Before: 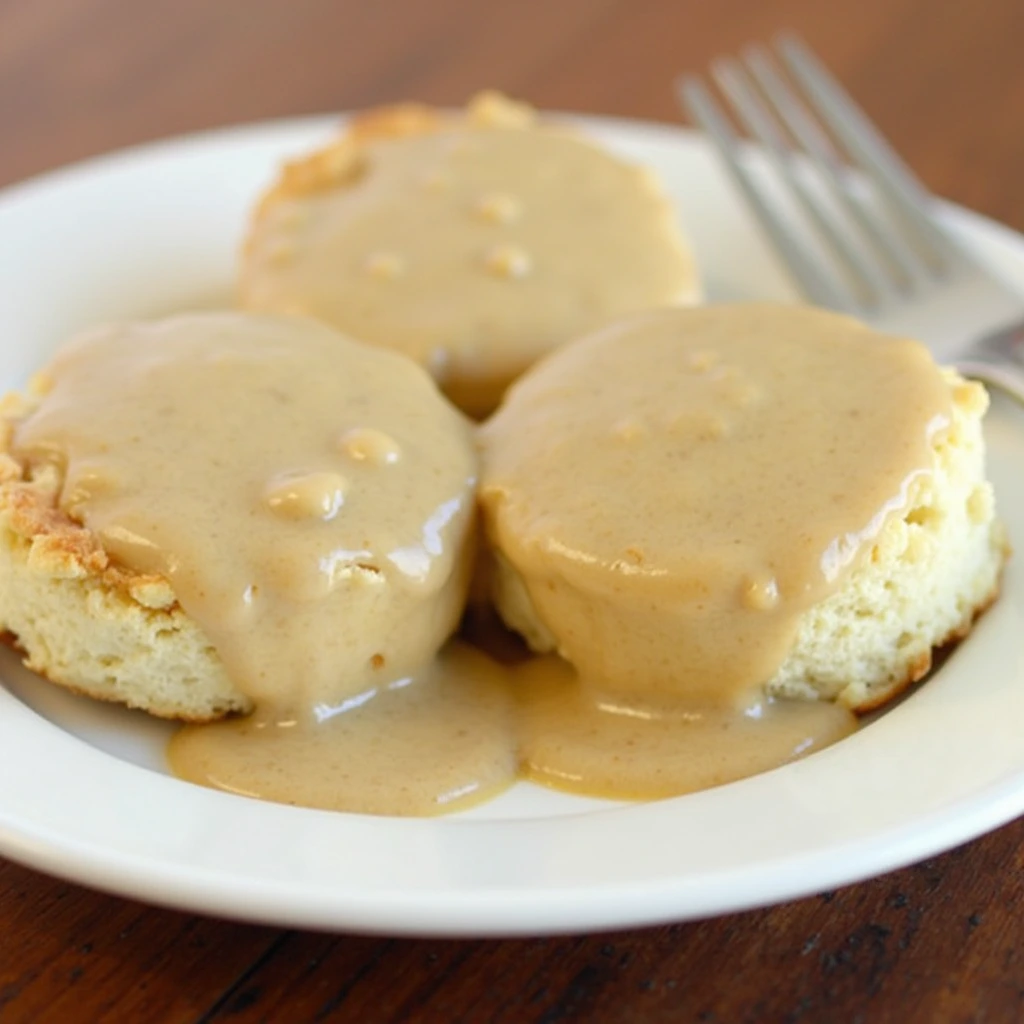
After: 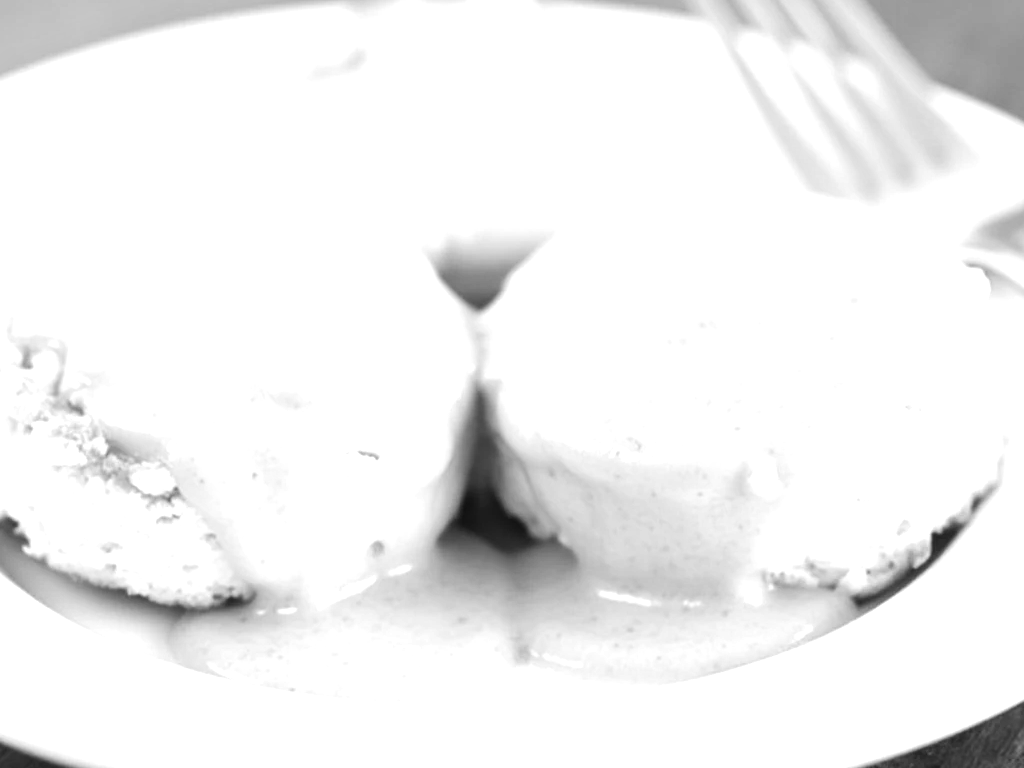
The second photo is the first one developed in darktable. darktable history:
contrast brightness saturation: contrast 0.03, brightness 0.06, saturation 0.13
monochrome: a 26.22, b 42.67, size 0.8
tone equalizer: -8 EV -0.75 EV, -7 EV -0.7 EV, -6 EV -0.6 EV, -5 EV -0.4 EV, -3 EV 0.4 EV, -2 EV 0.6 EV, -1 EV 0.7 EV, +0 EV 0.75 EV, edges refinement/feathering 500, mask exposure compensation -1.57 EV, preserve details no
exposure: black level correction 0, exposure 0.7 EV, compensate exposure bias true, compensate highlight preservation false
white balance: red 1.009, blue 0.985
crop: top 11.038%, bottom 13.962%
